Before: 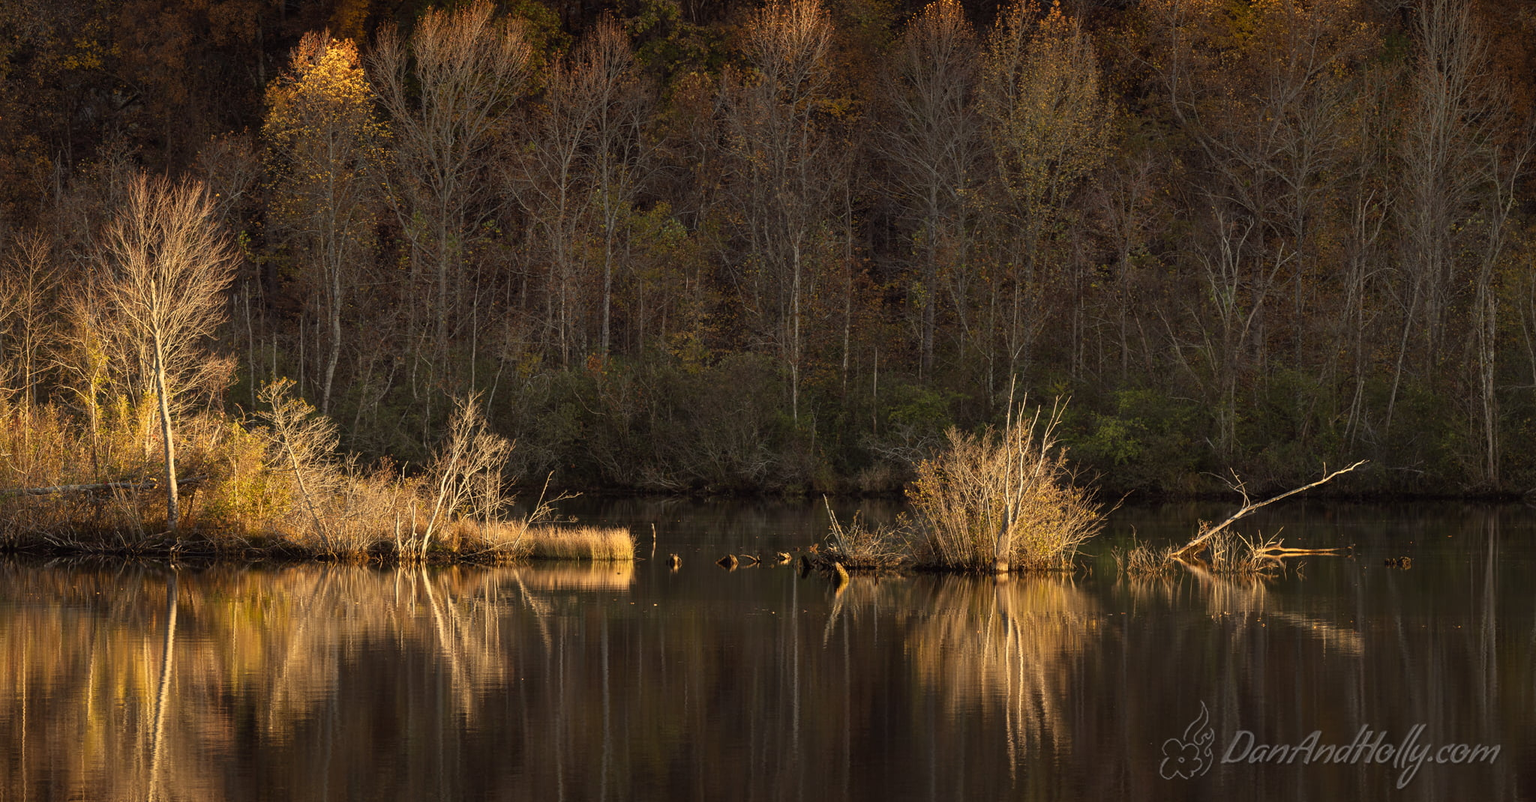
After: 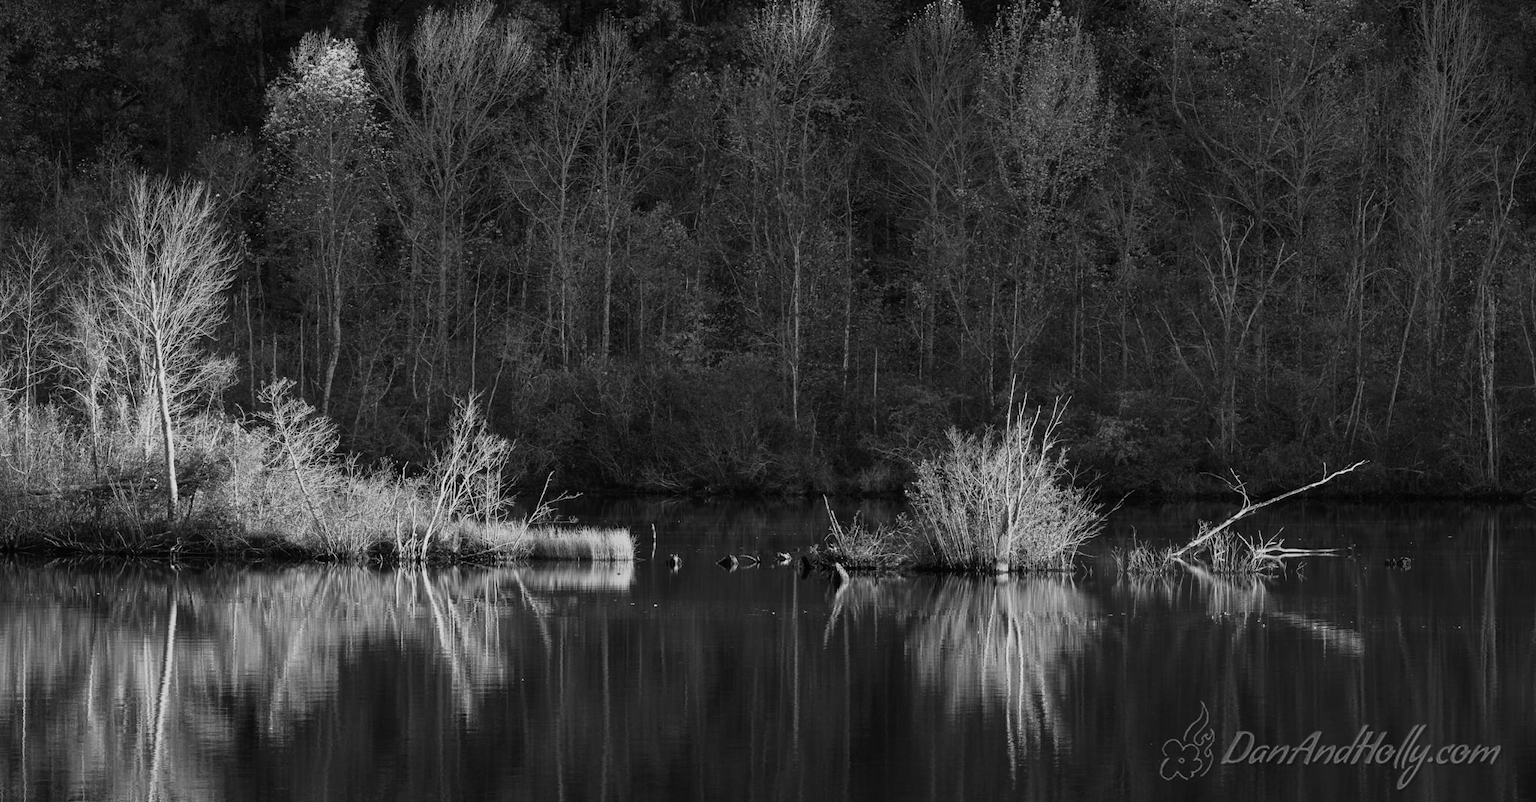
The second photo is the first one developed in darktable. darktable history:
color correction: highlights a* 40, highlights b* 40, saturation 0.69
tone curve: curves: ch0 [(0, 0) (0.091, 0.066) (0.184, 0.16) (0.491, 0.519) (0.748, 0.765) (1, 0.919)]; ch1 [(0, 0) (0.179, 0.173) (0.322, 0.32) (0.424, 0.424) (0.502, 0.504) (0.56, 0.578) (0.631, 0.675) (0.777, 0.806) (1, 1)]; ch2 [(0, 0) (0.434, 0.447) (0.483, 0.487) (0.547, 0.573) (0.676, 0.673) (1, 1)], color space Lab, independent channels, preserve colors none
monochrome: on, module defaults
